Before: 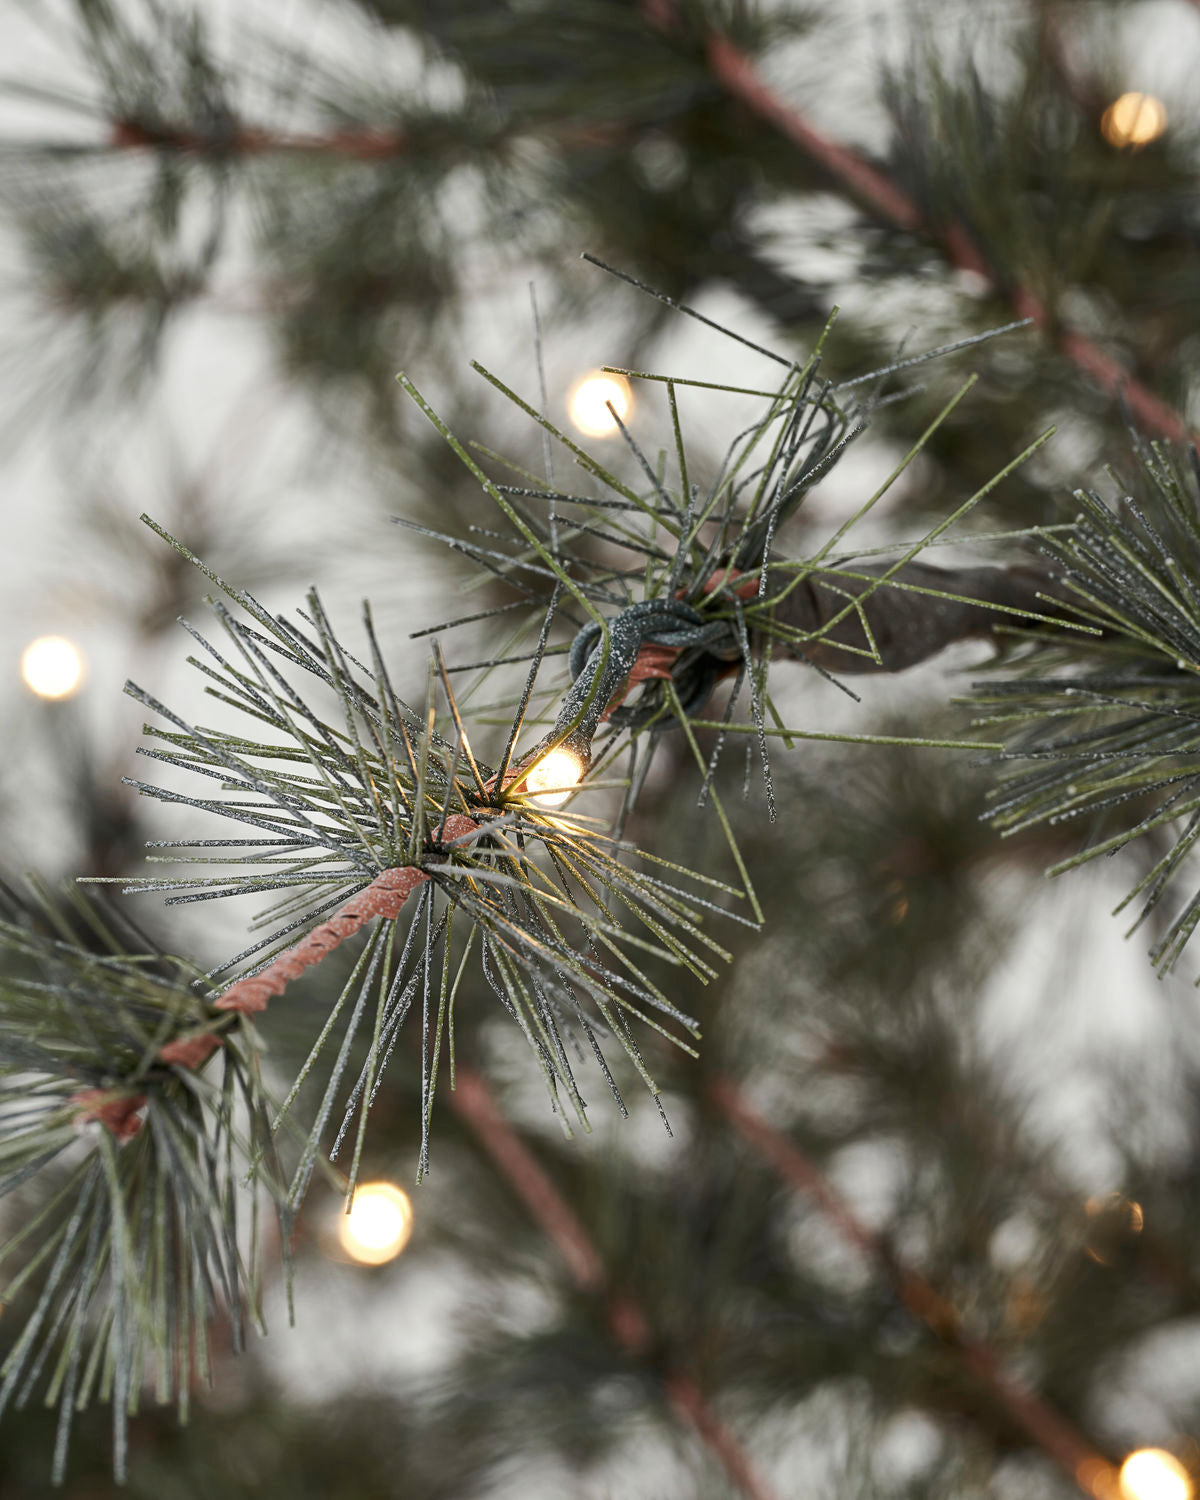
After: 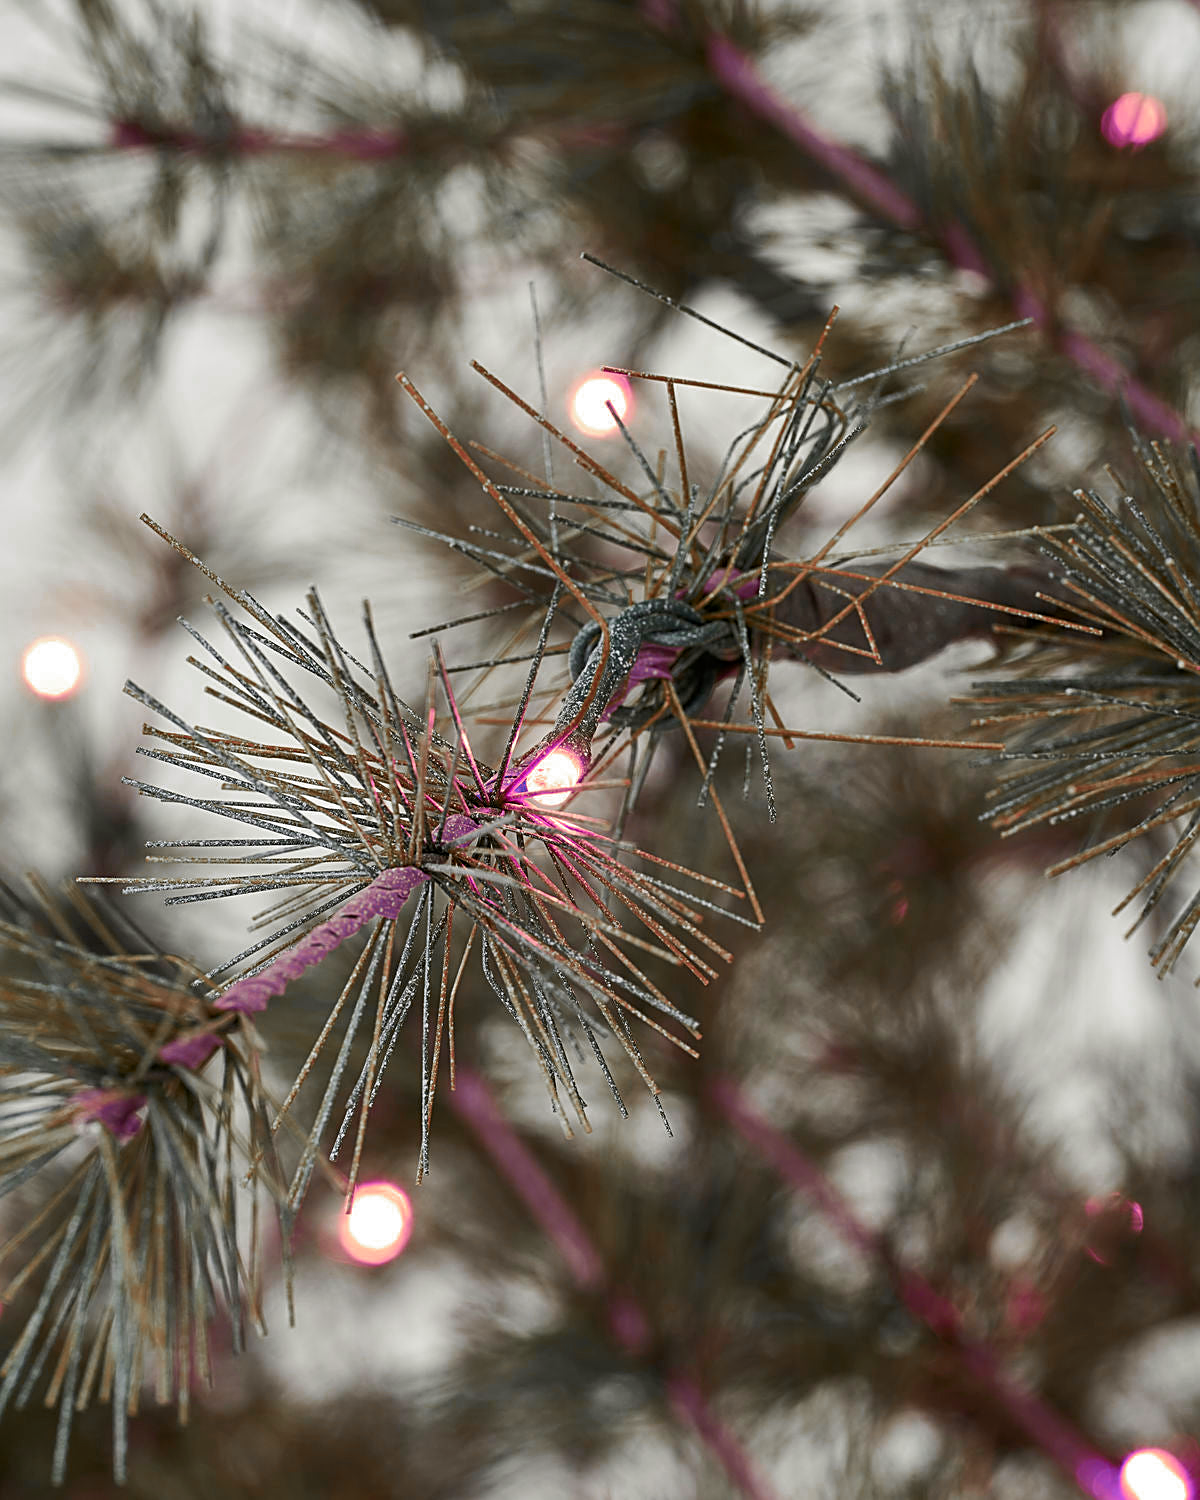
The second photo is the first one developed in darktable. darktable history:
sharpen: on, module defaults
color zones: curves: ch0 [(0.826, 0.353)]; ch1 [(0.242, 0.647) (0.889, 0.342)]; ch2 [(0.246, 0.089) (0.969, 0.068)]
